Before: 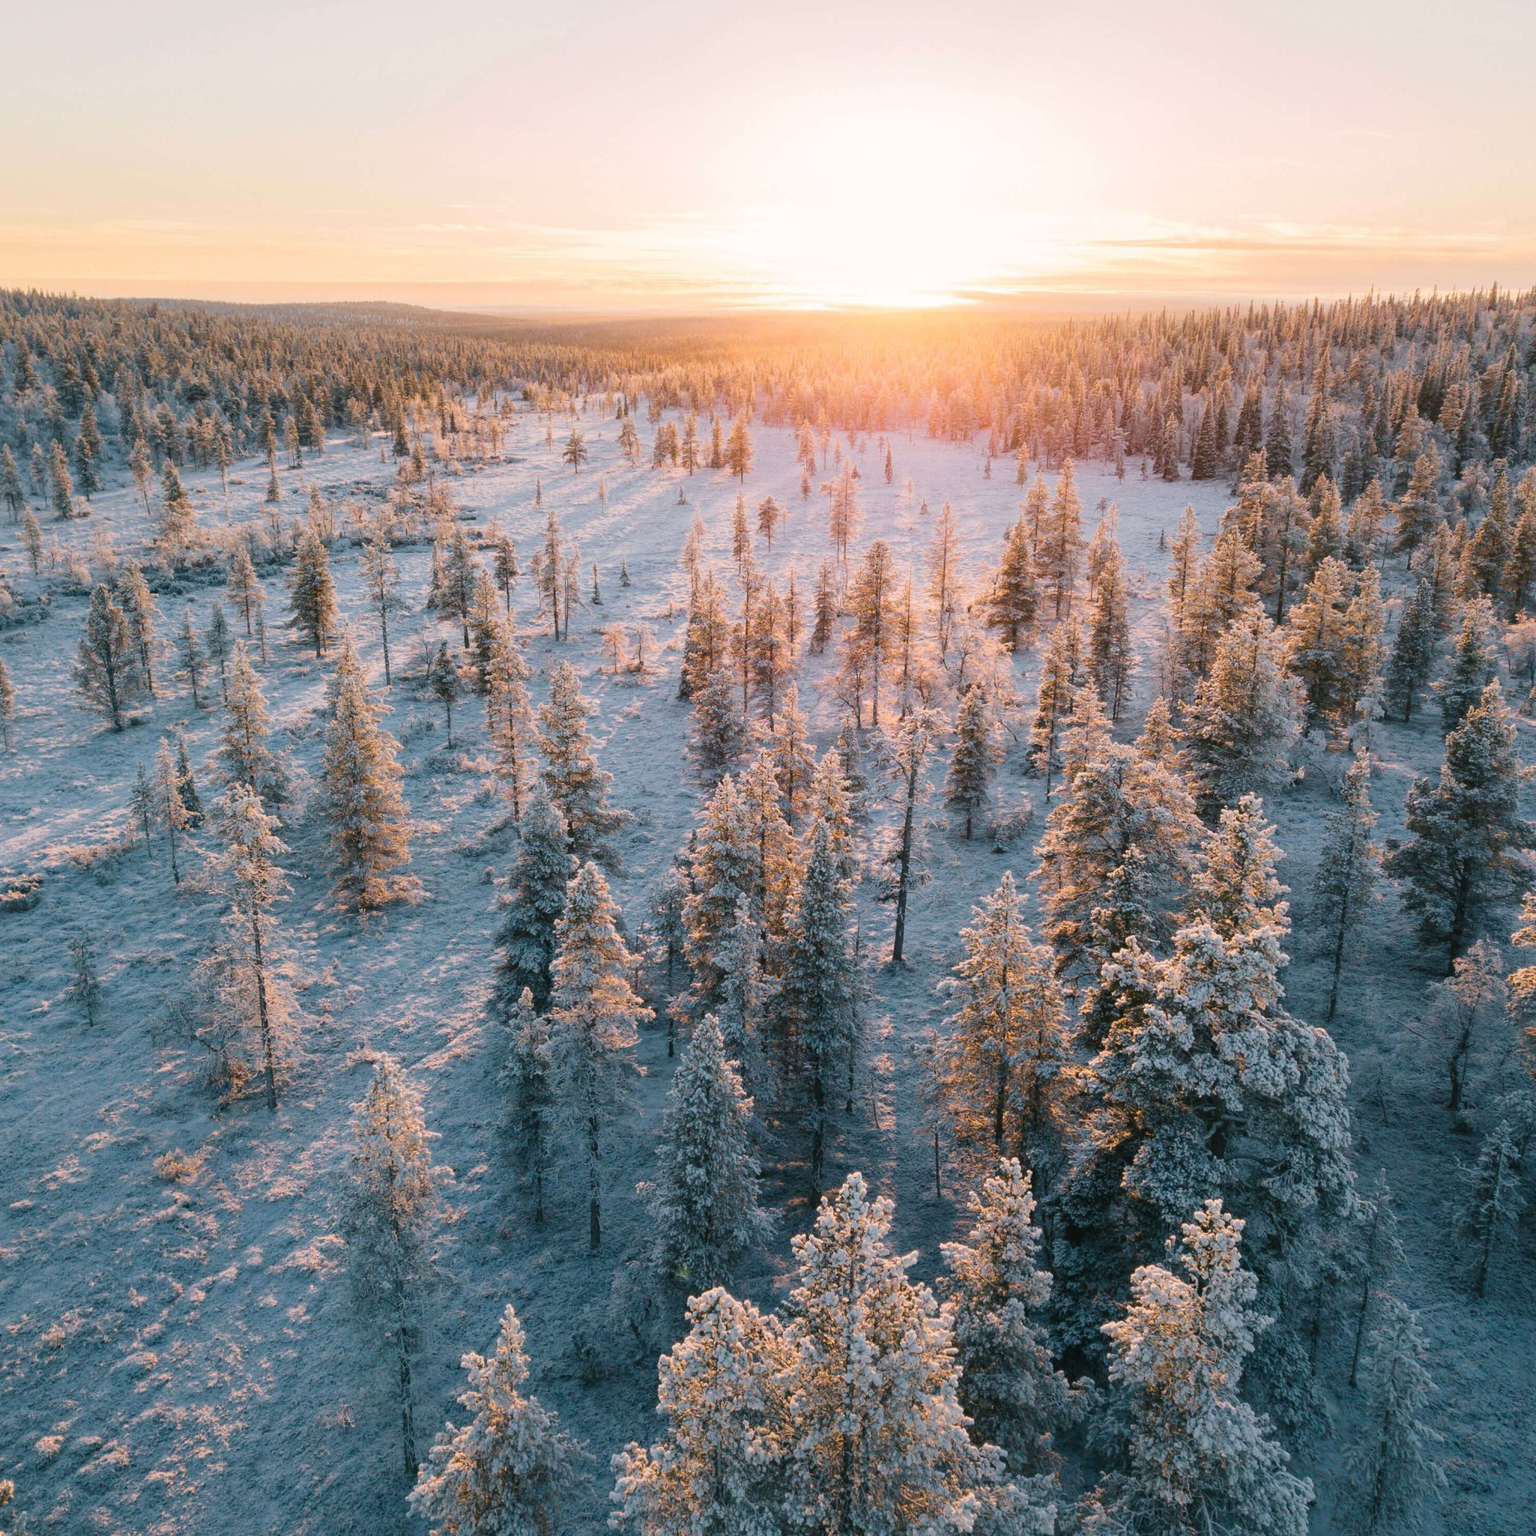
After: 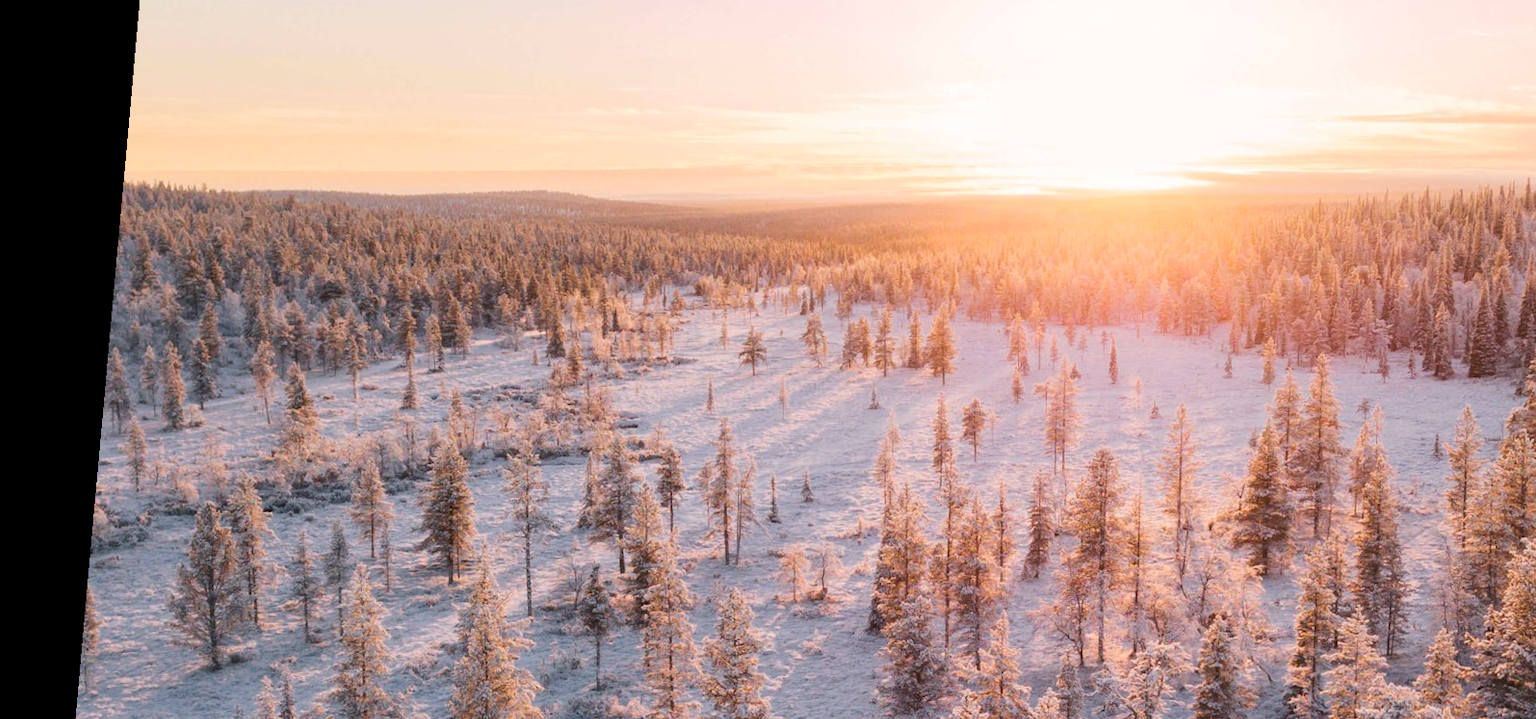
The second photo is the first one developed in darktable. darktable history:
rotate and perspective: rotation 0.128°, lens shift (vertical) -0.181, lens shift (horizontal) -0.044, shear 0.001, automatic cropping off
crop: left 0.579%, top 7.627%, right 23.167%, bottom 54.275%
rgb levels: mode RGB, independent channels, levels [[0, 0.474, 1], [0, 0.5, 1], [0, 0.5, 1]]
